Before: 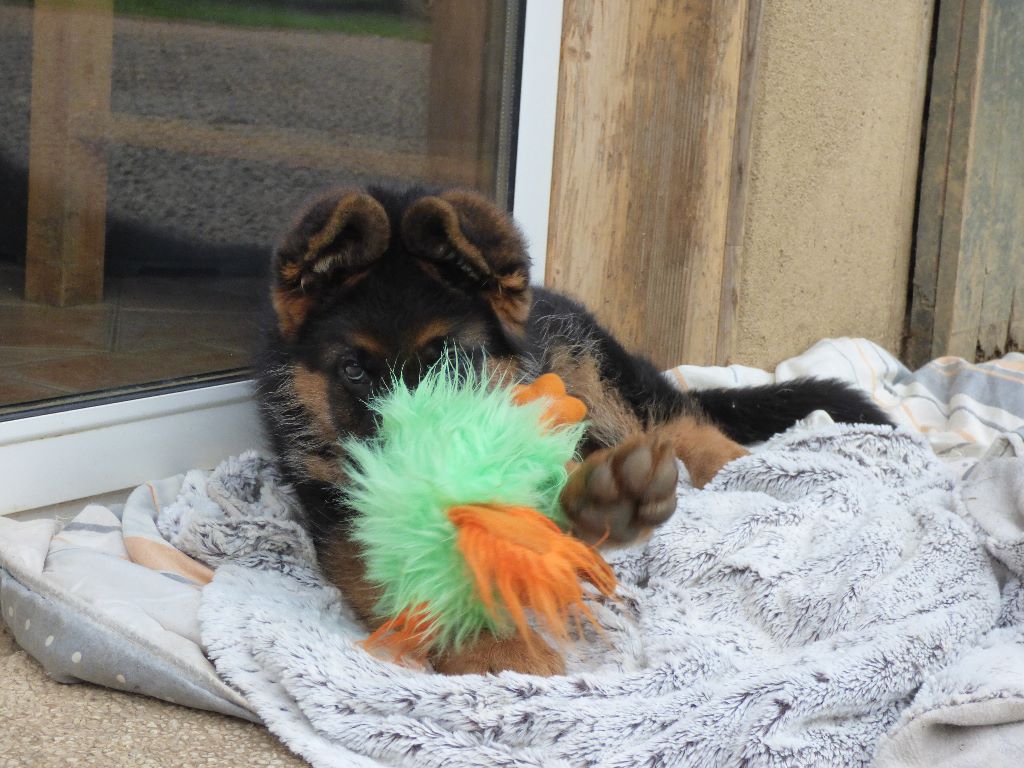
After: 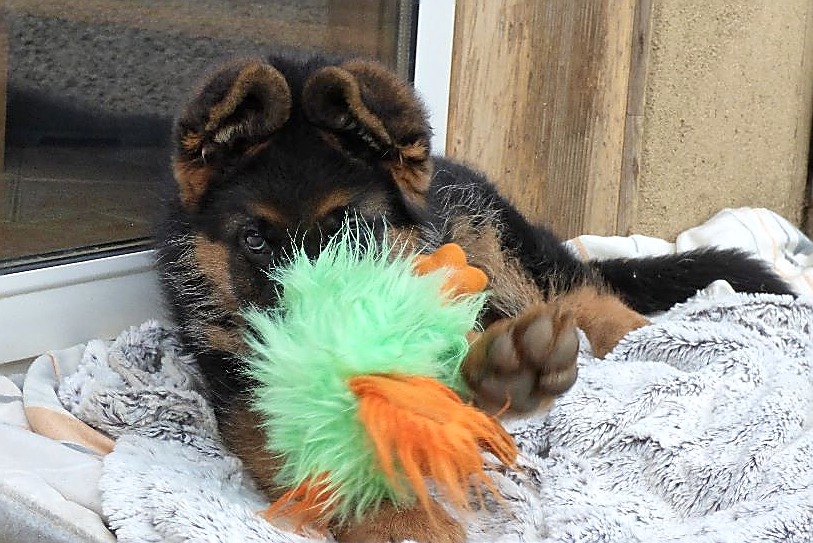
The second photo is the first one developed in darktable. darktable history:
crop: left 9.712%, top 16.928%, right 10.845%, bottom 12.332%
sharpen: radius 1.4, amount 1.25, threshold 0.7
local contrast: mode bilateral grid, contrast 28, coarseness 16, detail 115%, midtone range 0.2
exposure: black level correction 0.001, exposure 0.191 EV, compensate highlight preservation false
